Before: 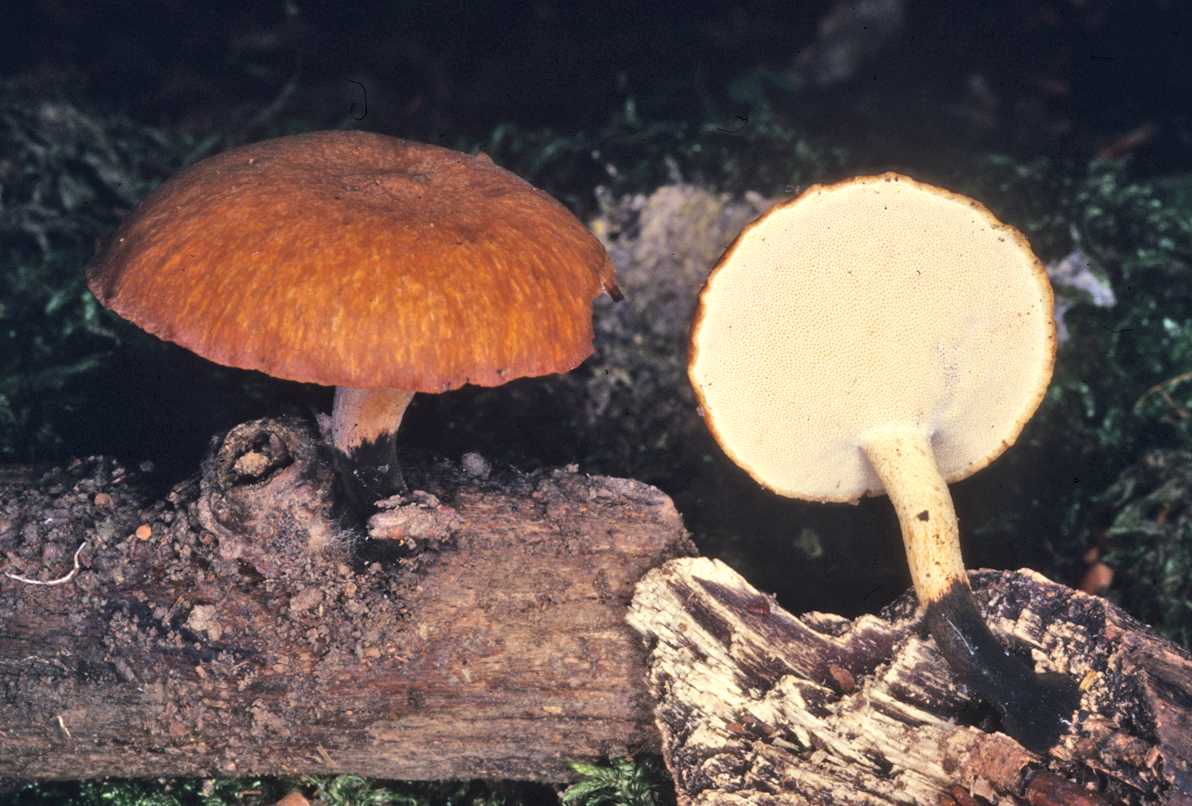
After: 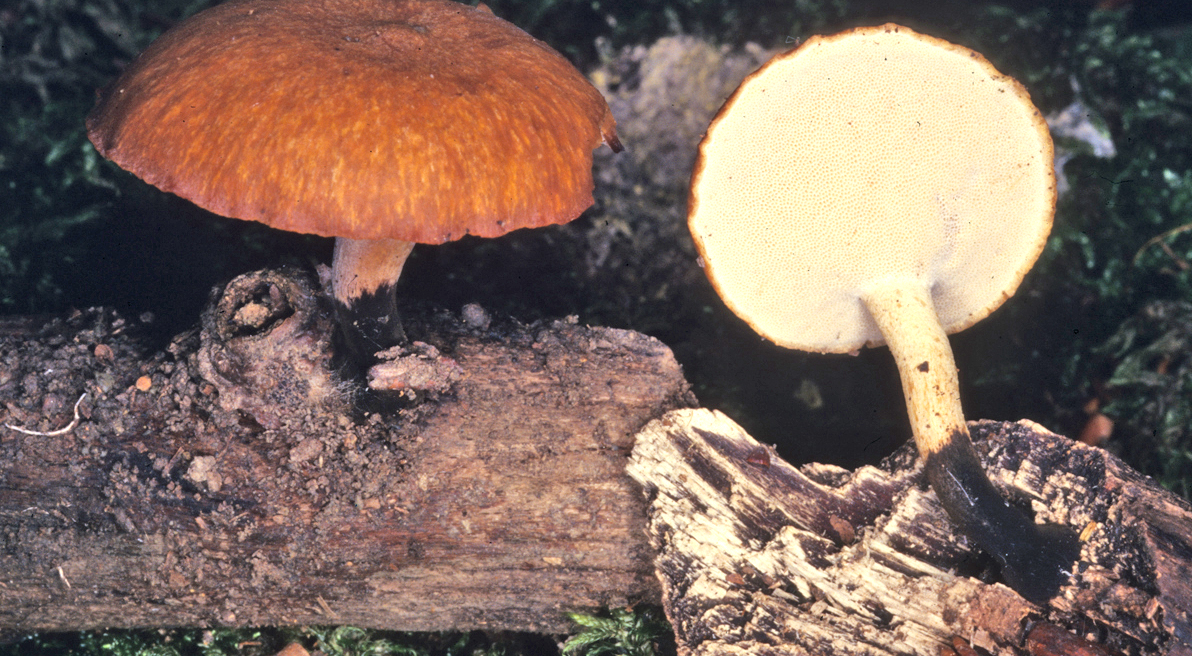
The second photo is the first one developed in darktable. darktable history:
exposure: exposure 0.128 EV, compensate highlight preservation false
white balance: red 1, blue 1
crop and rotate: top 18.507%
